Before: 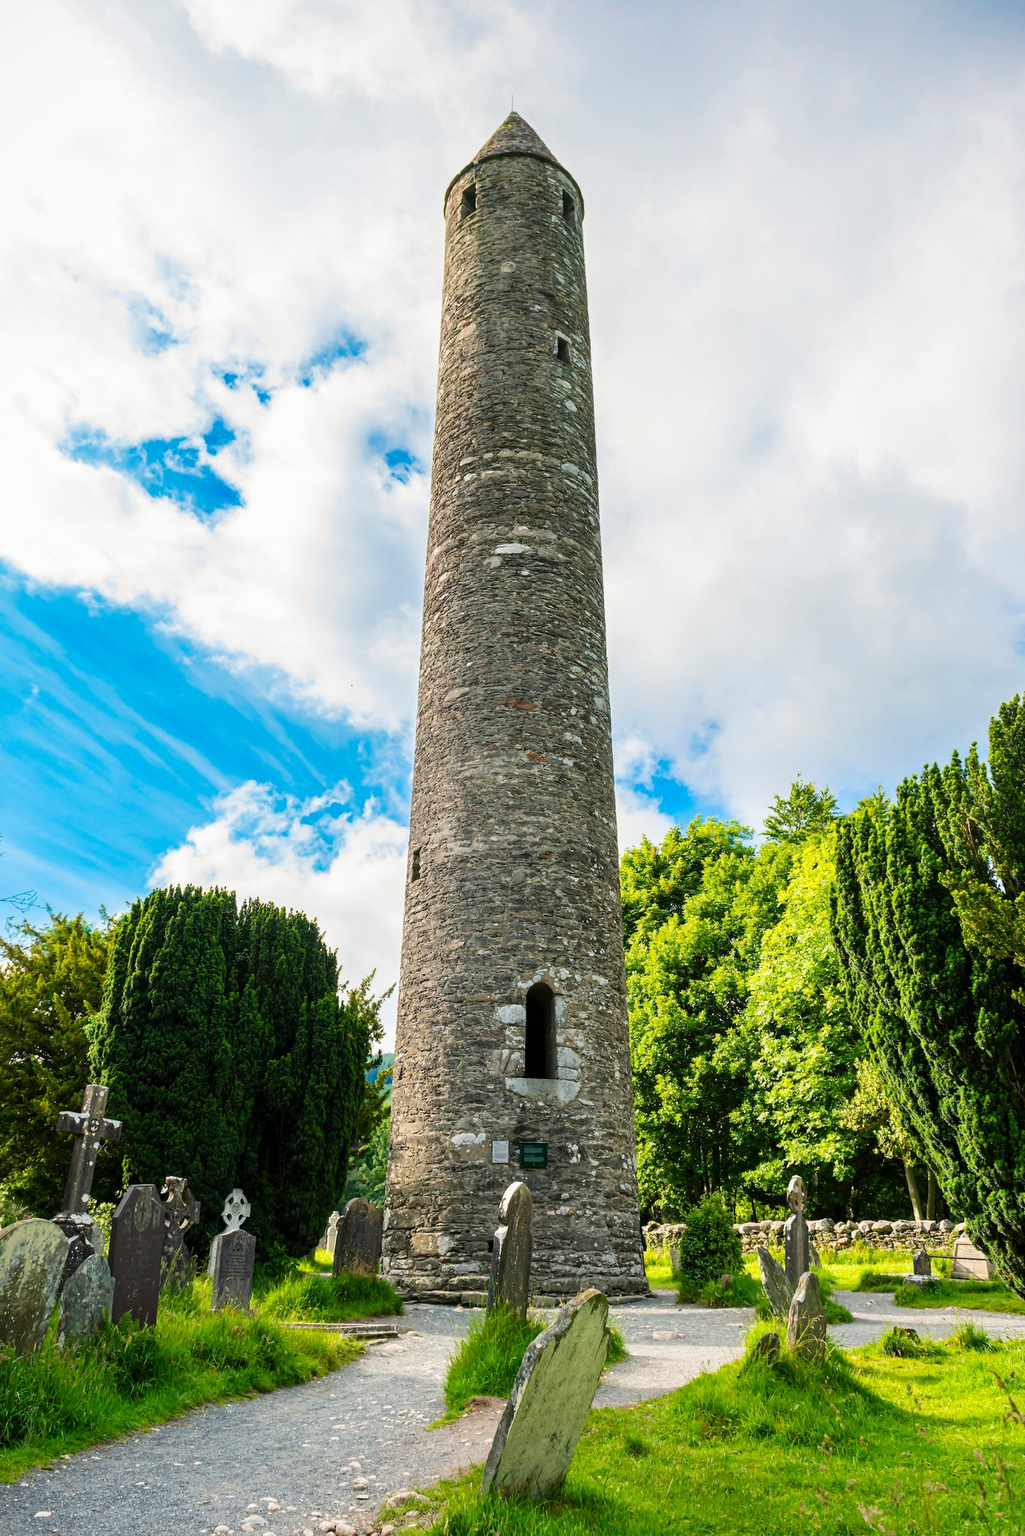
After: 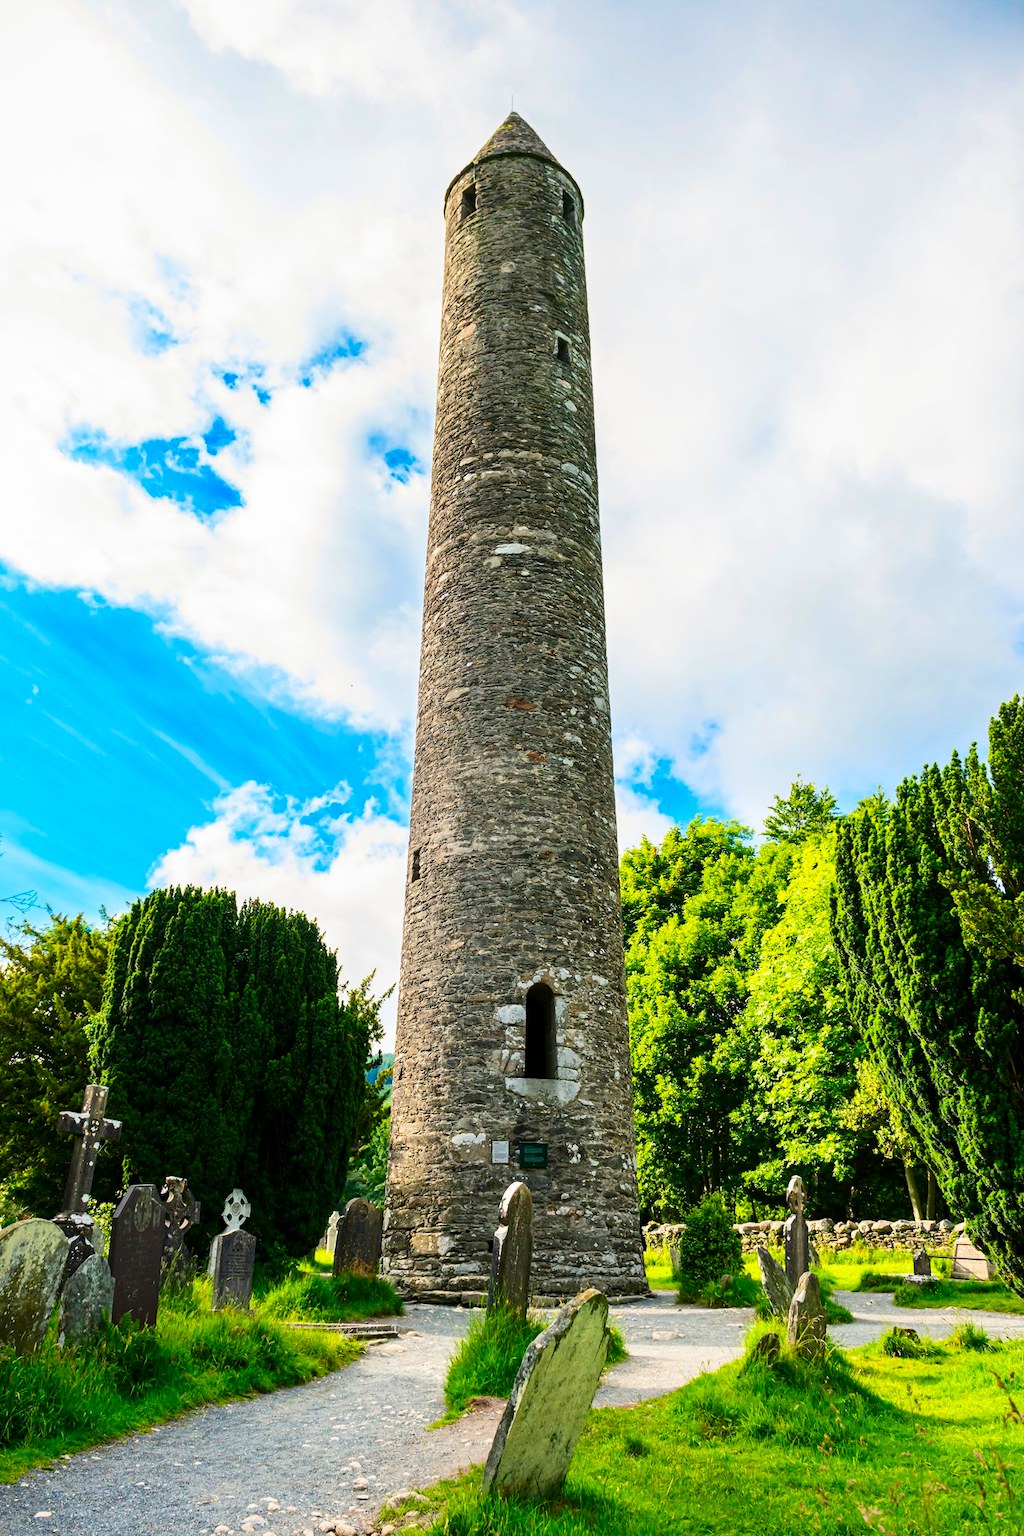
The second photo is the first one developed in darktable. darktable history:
contrast brightness saturation: contrast 0.179, saturation 0.296
